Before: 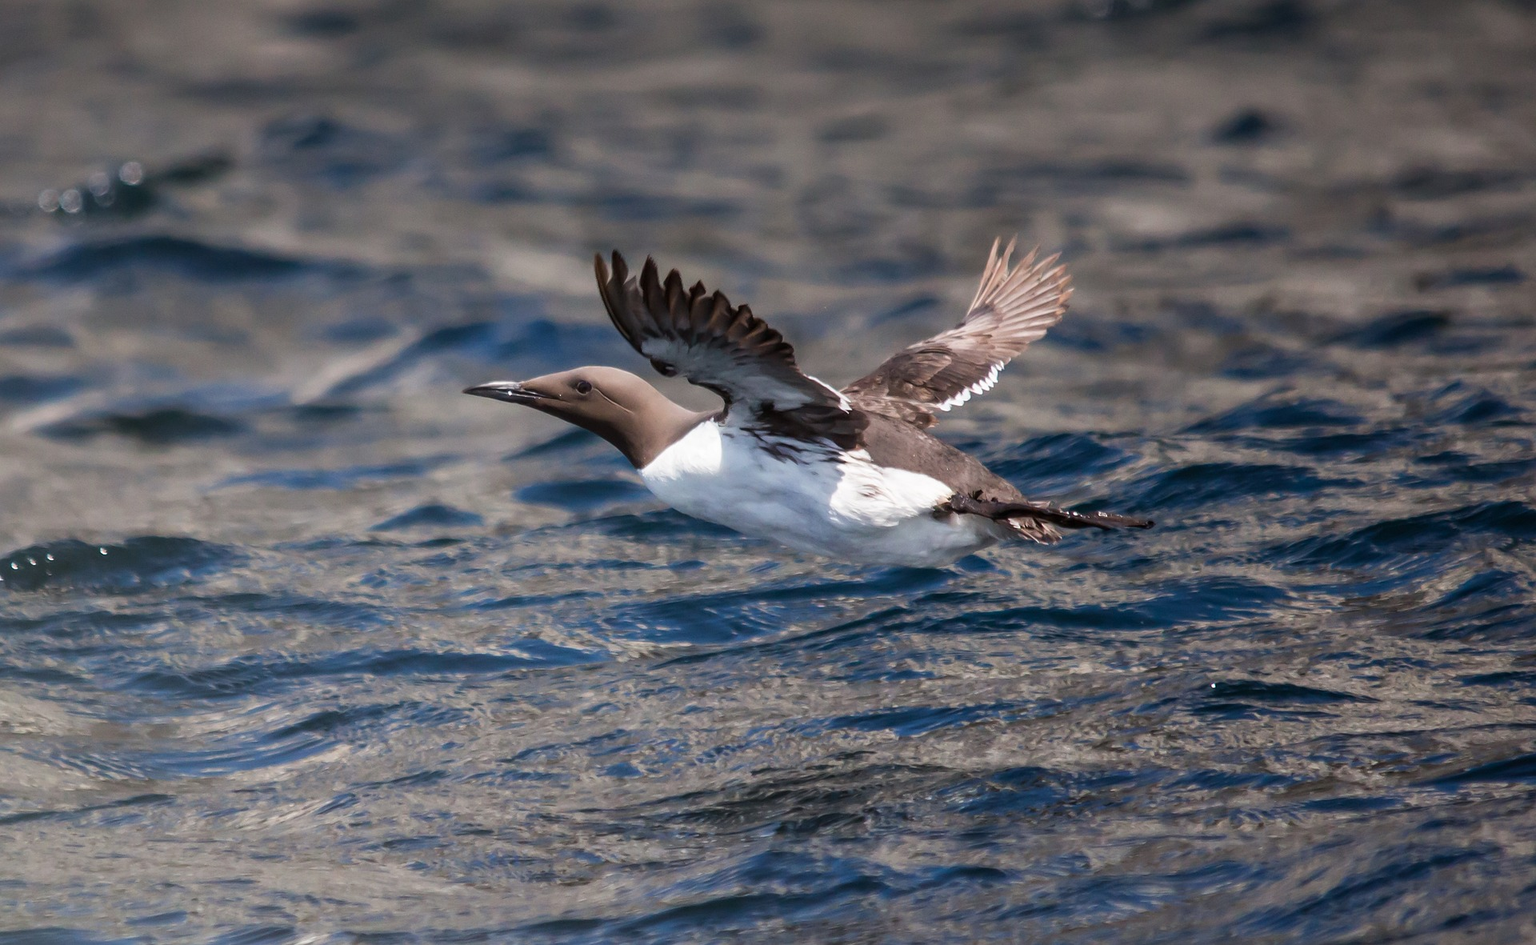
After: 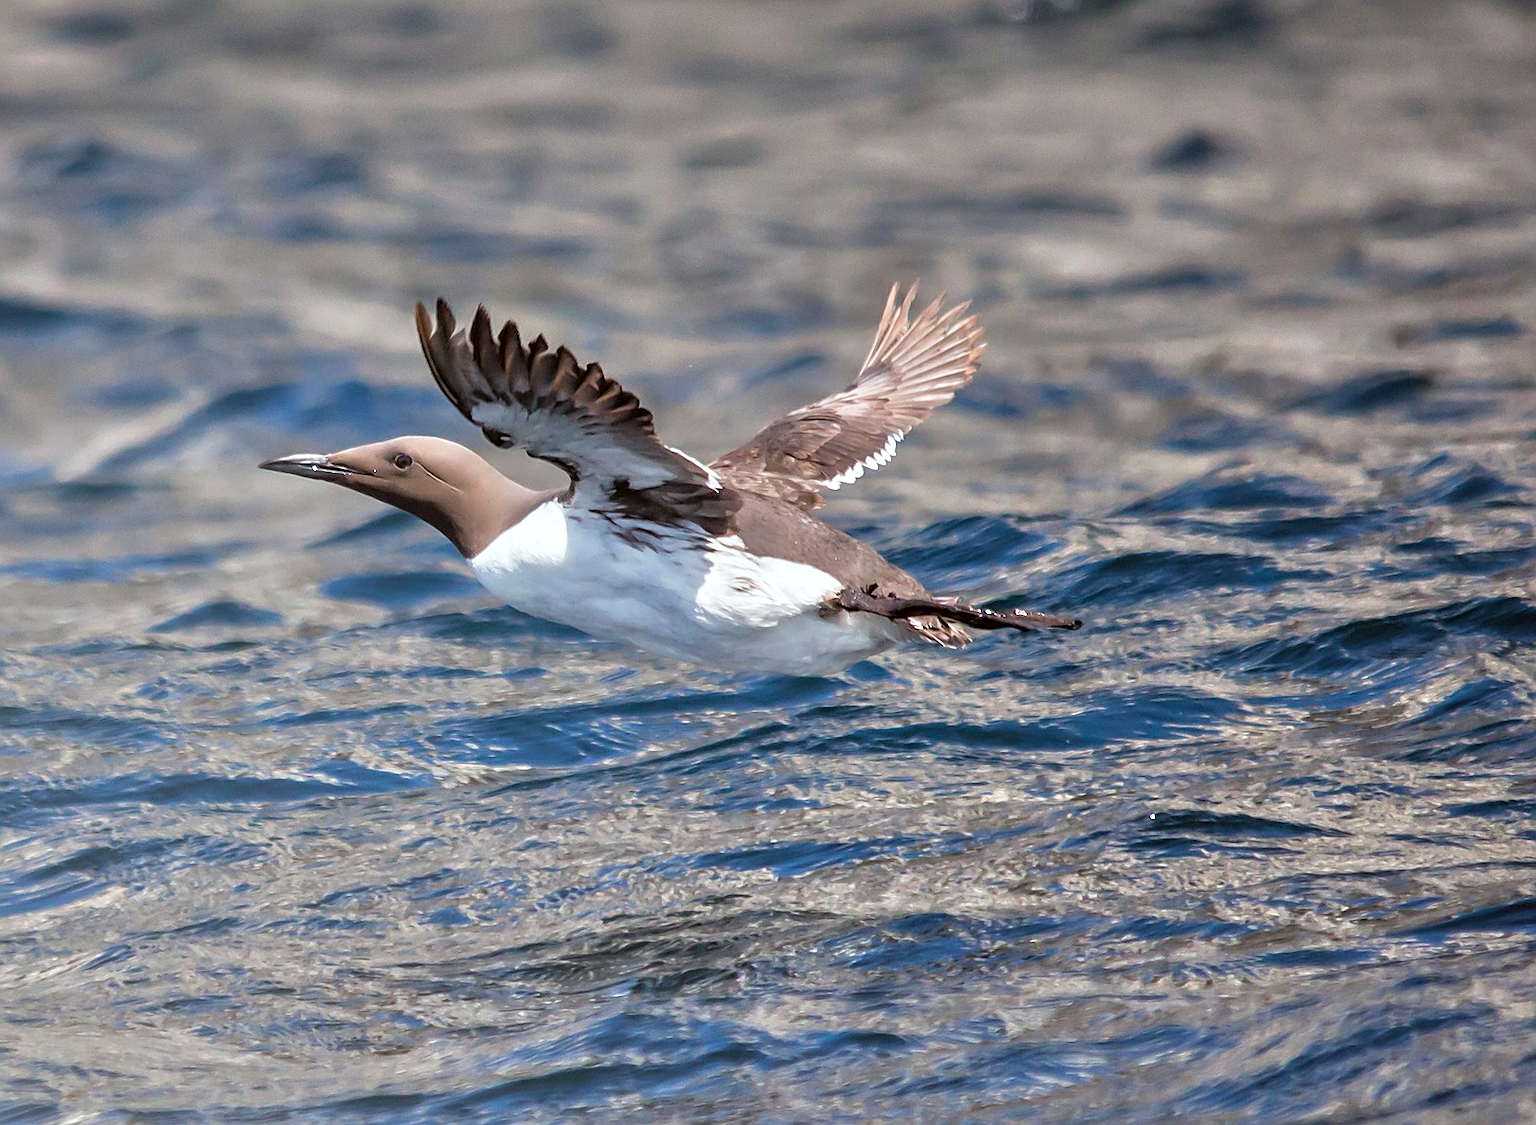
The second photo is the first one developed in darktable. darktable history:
tone equalizer: -7 EV 0.158 EV, -6 EV 0.633 EV, -5 EV 1.16 EV, -4 EV 1.31 EV, -3 EV 1.15 EV, -2 EV 0.6 EV, -1 EV 0.163 EV, mask exposure compensation -0.499 EV
crop: left 15.994%
color correction: highlights a* -2.94, highlights b* -2, shadows a* 1.95, shadows b* 3.05
sharpen: amount 0.495
